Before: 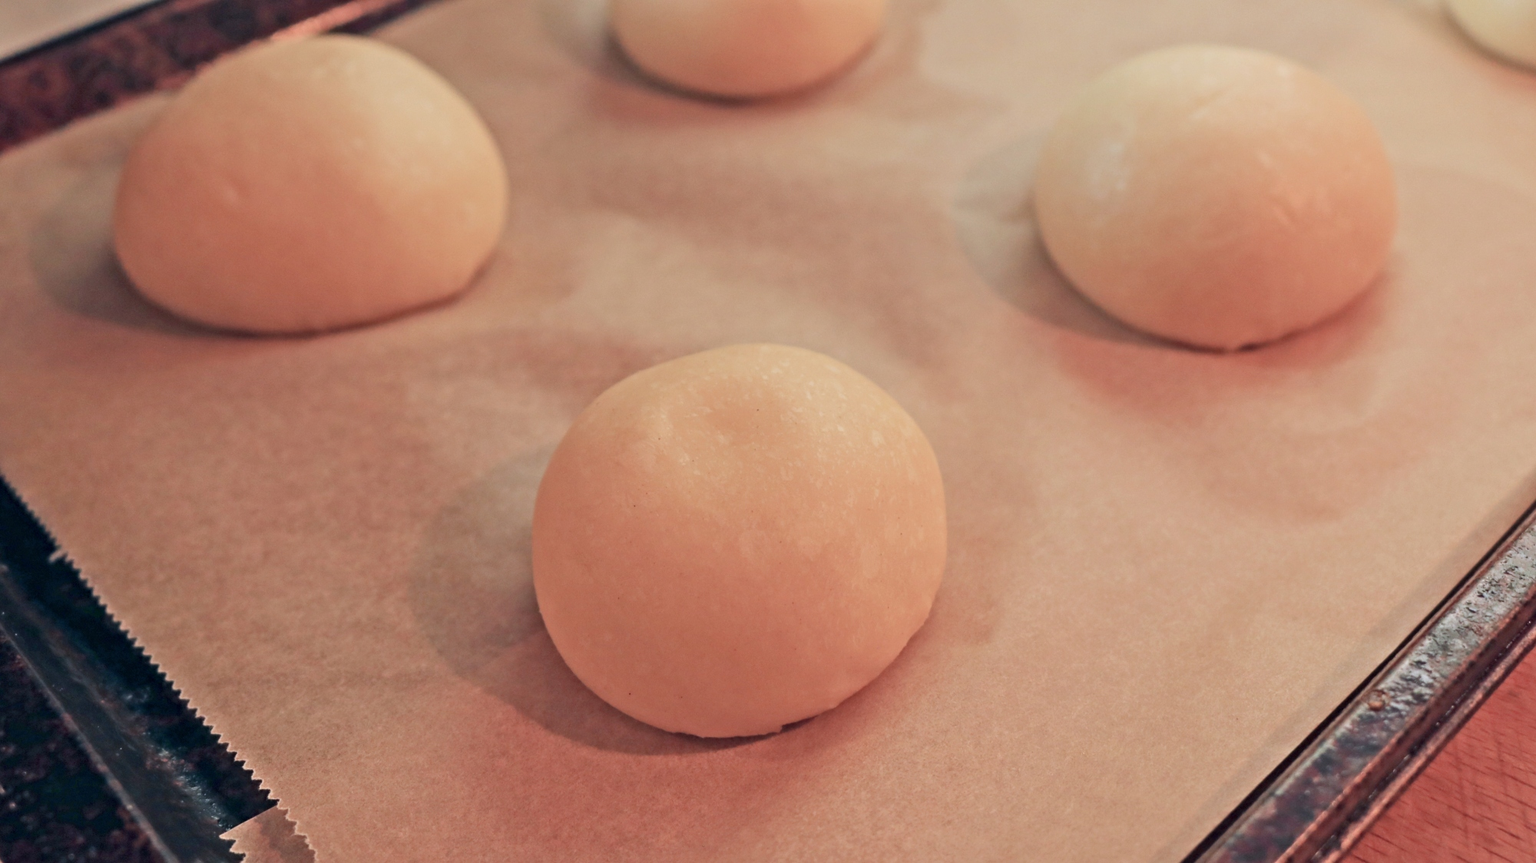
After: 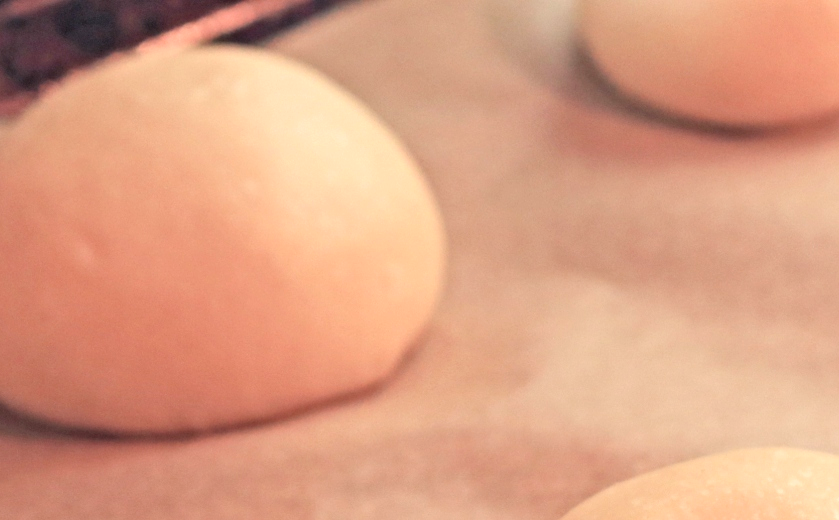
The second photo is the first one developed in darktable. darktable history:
rgb levels: levels [[0.01, 0.419, 0.839], [0, 0.5, 1], [0, 0.5, 1]]
crop and rotate: left 10.817%, top 0.062%, right 47.194%, bottom 53.626%
exposure: exposure 0.4 EV, compensate highlight preservation false
